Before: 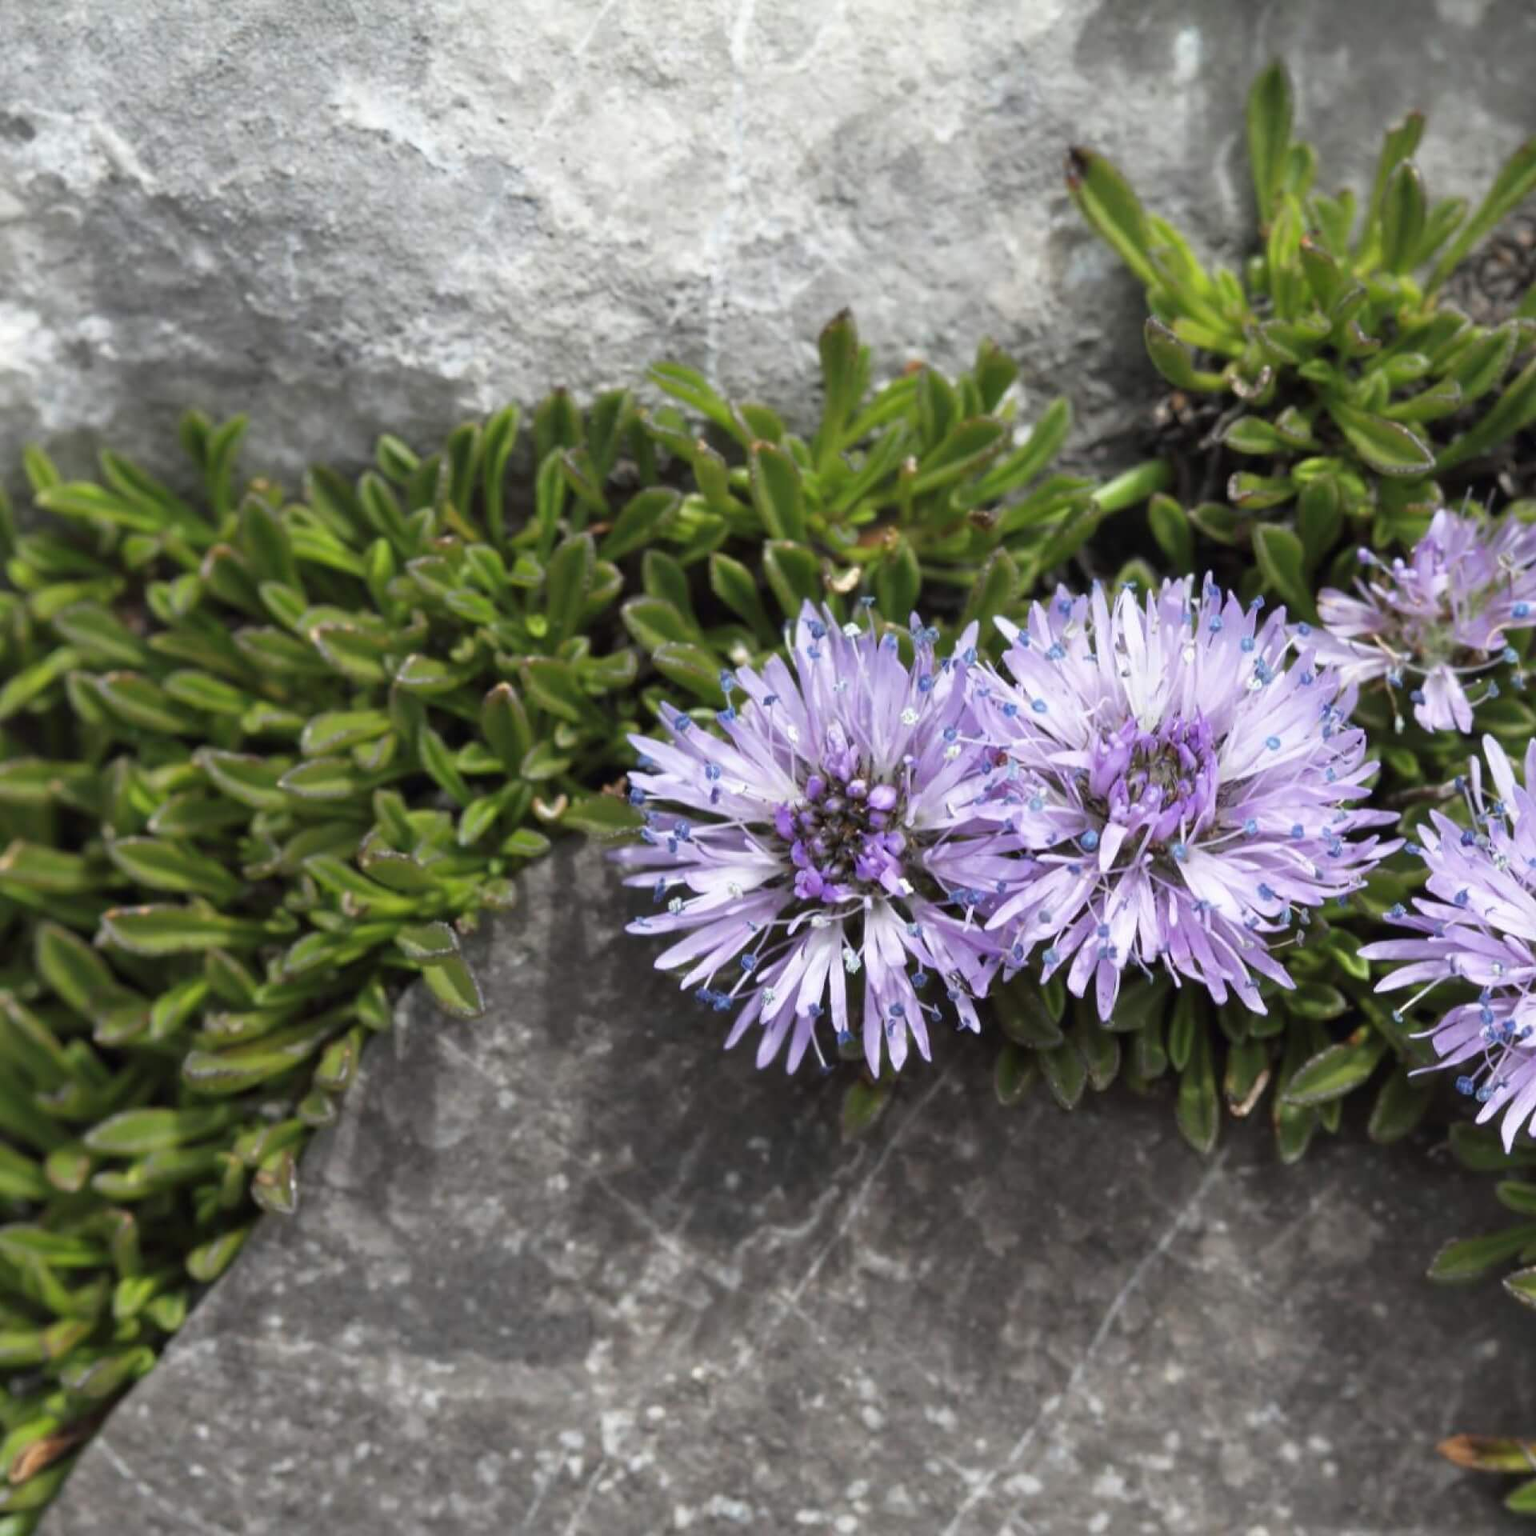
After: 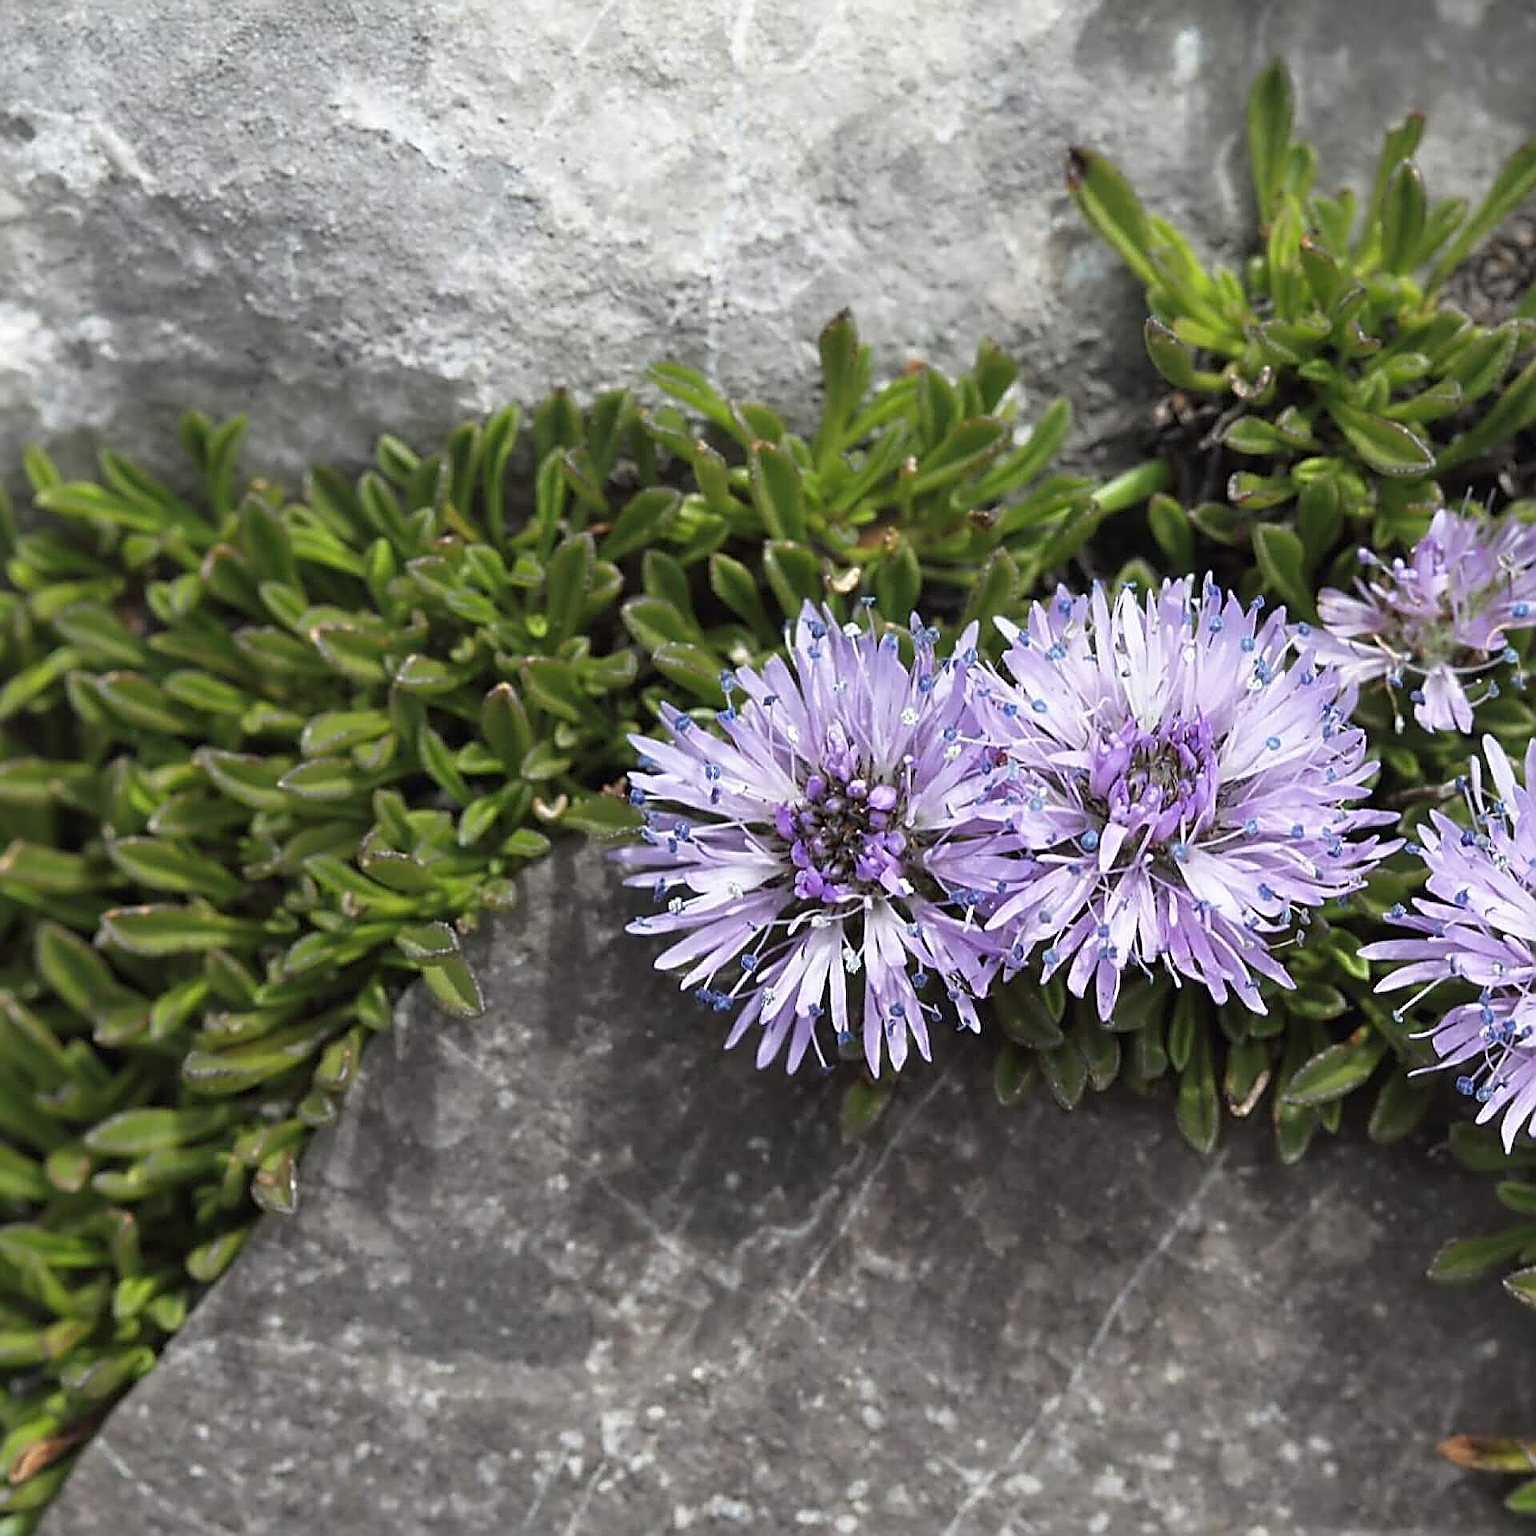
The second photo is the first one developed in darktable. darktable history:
sharpen: amount 1.866
